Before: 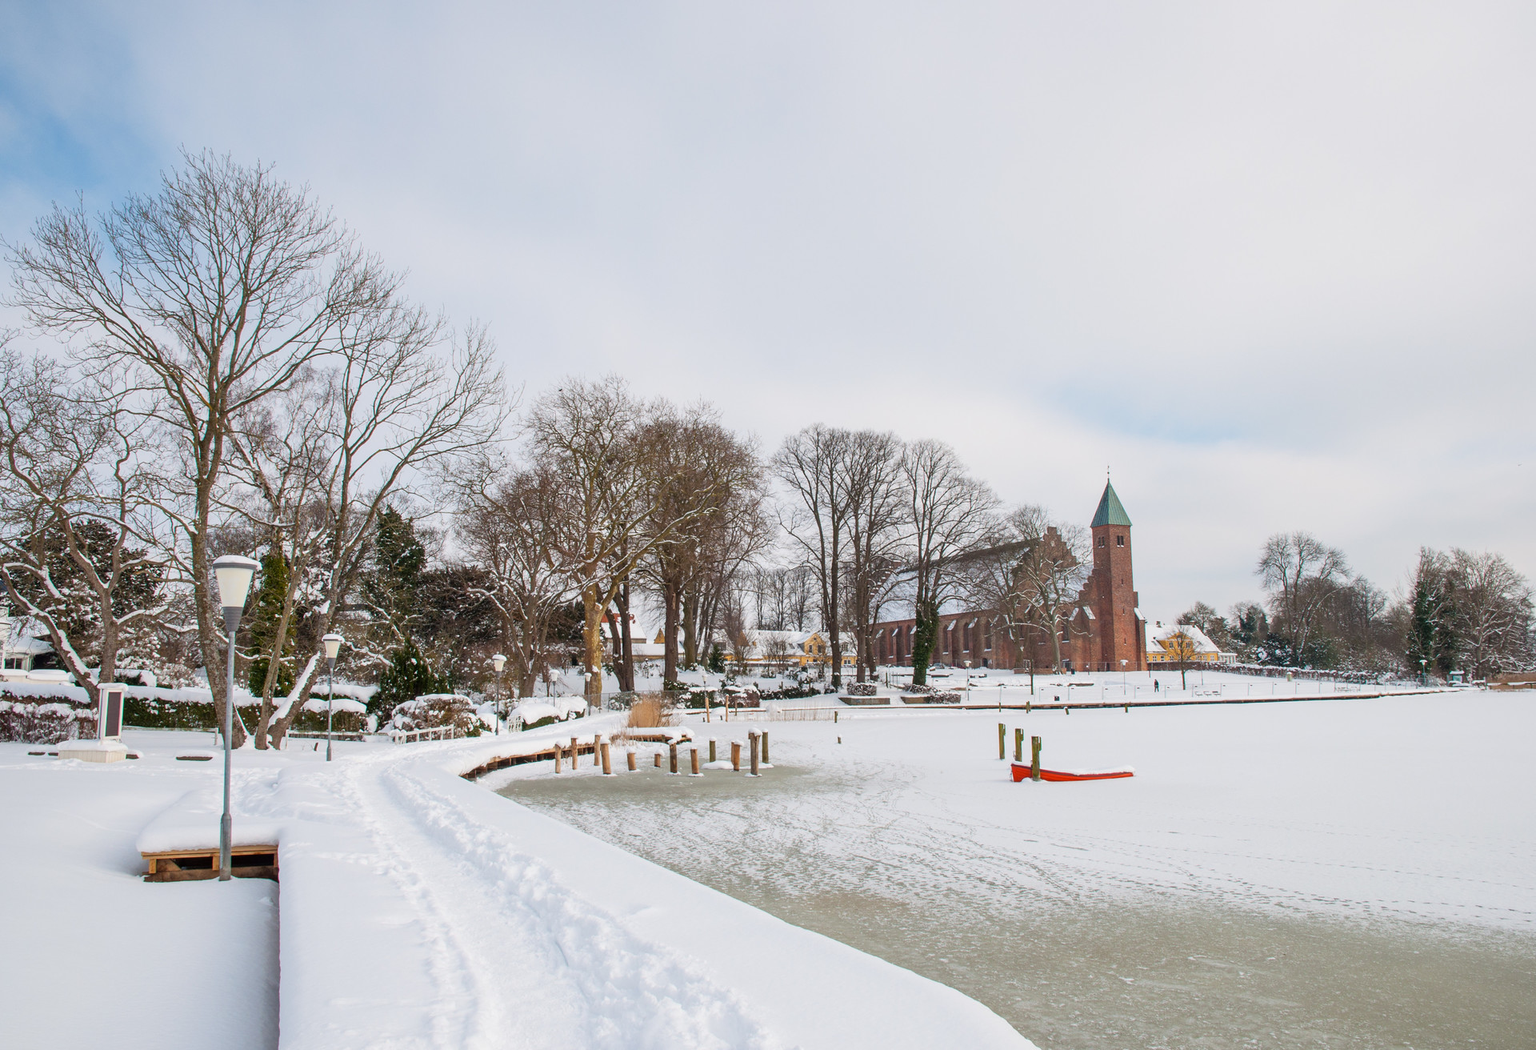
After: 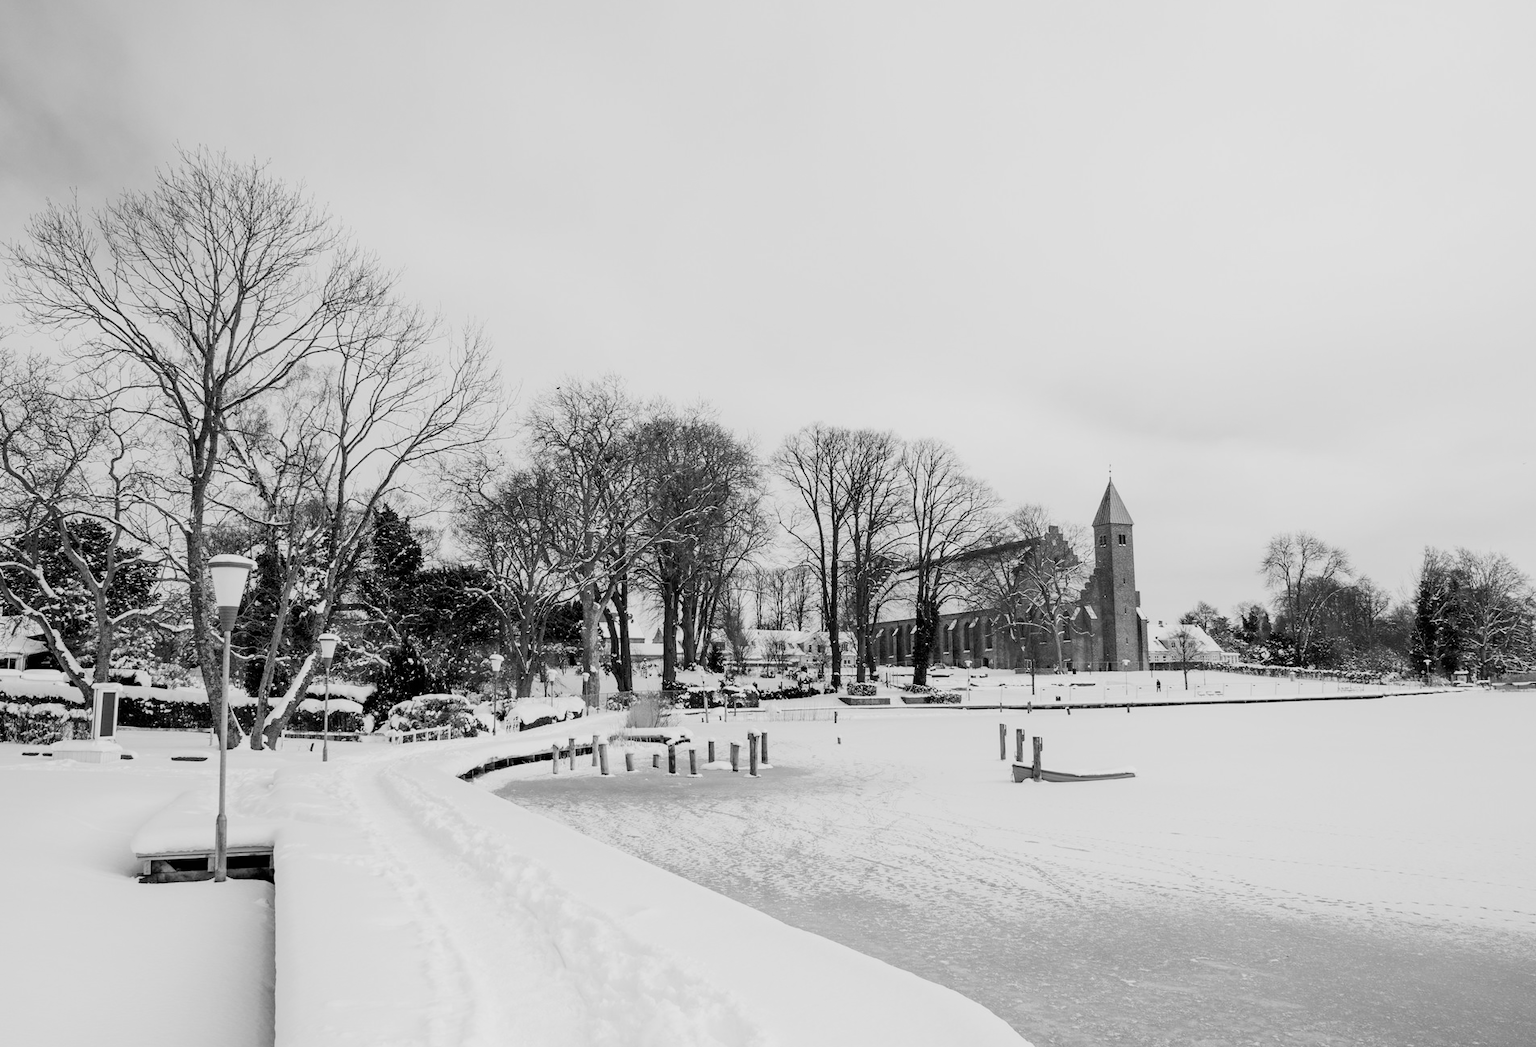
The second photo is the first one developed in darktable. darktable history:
monochrome: on, module defaults
crop: left 0.434%, top 0.485%, right 0.244%, bottom 0.386%
tone equalizer: on, module defaults
filmic rgb: black relative exposure -5 EV, hardness 2.88, contrast 1.3, highlights saturation mix -10%
shadows and highlights: shadows -70, highlights 35, soften with gaussian
